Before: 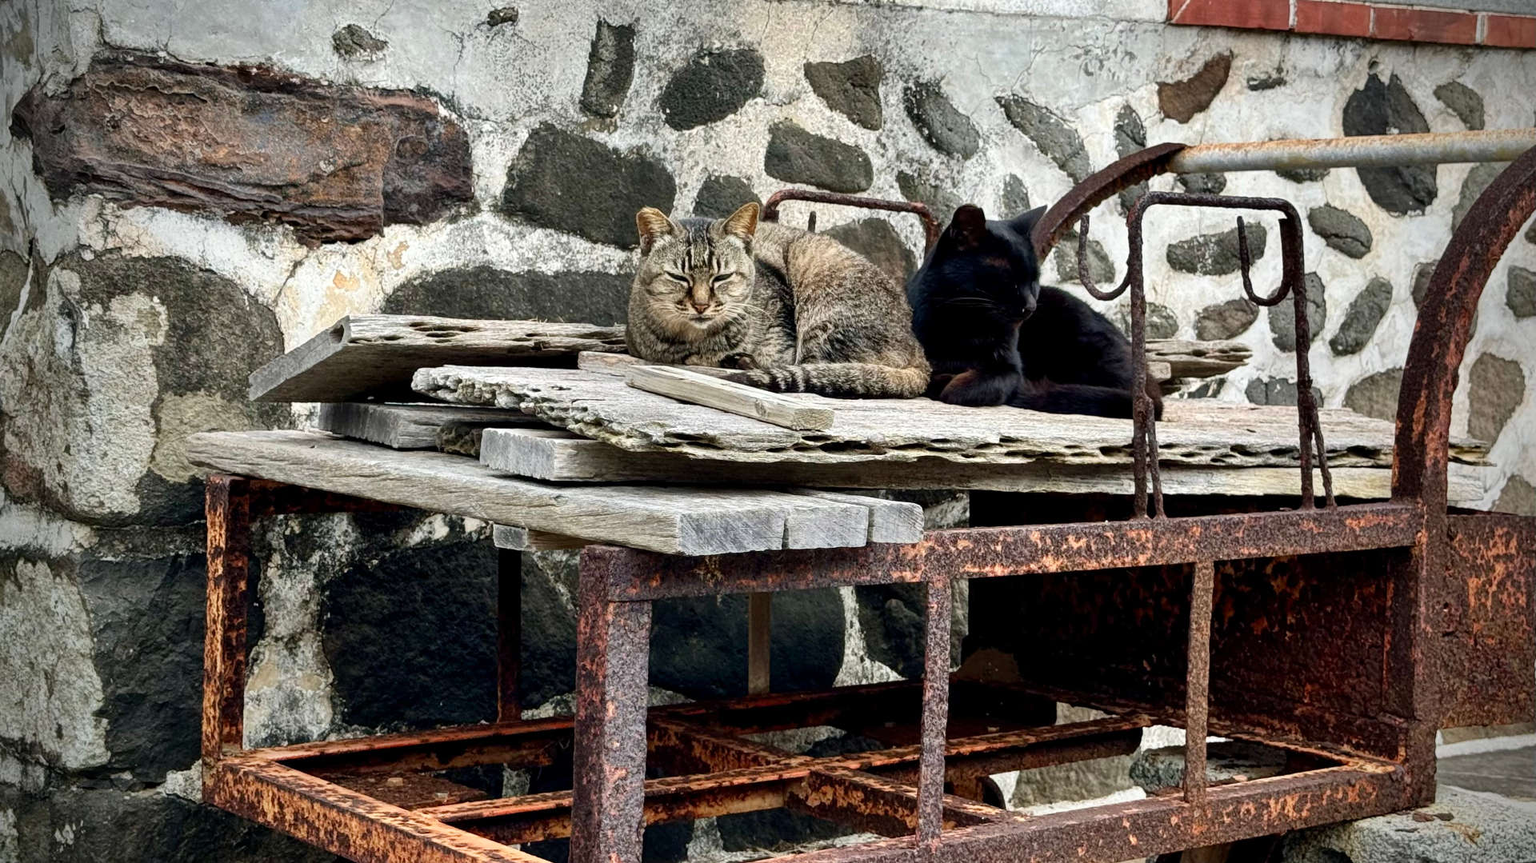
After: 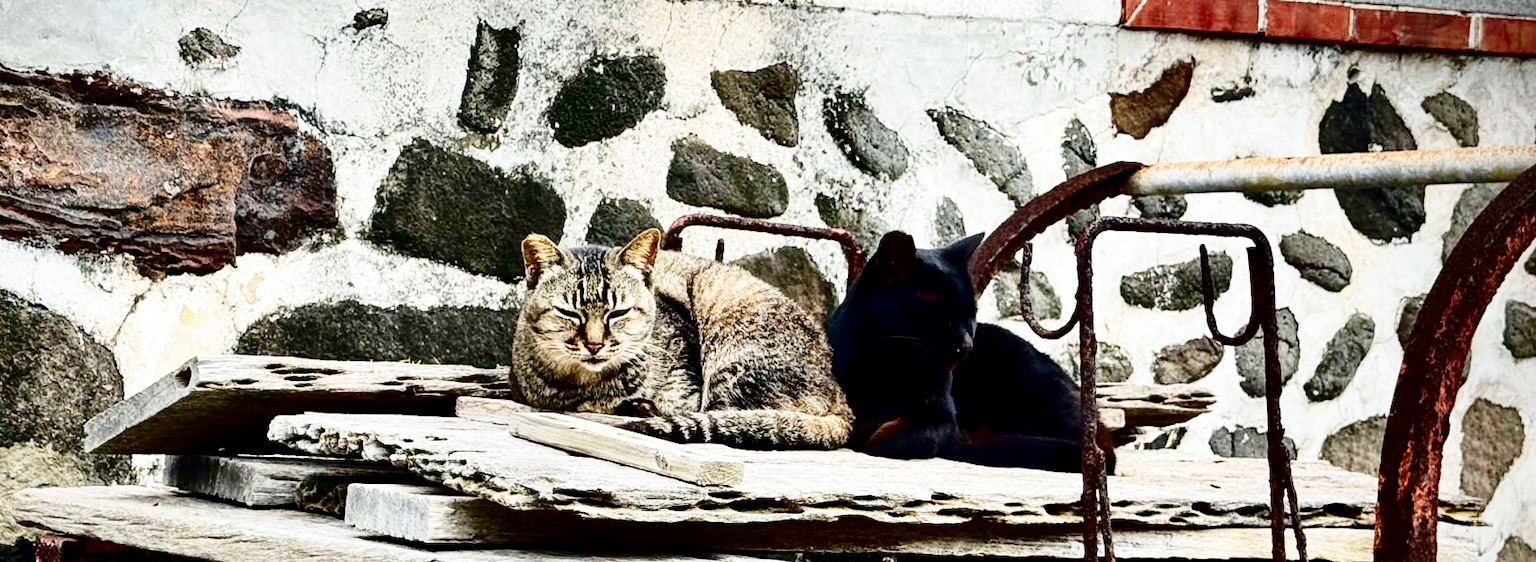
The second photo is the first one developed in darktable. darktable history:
base curve: curves: ch0 [(0, 0) (0.028, 0.03) (0.121, 0.232) (0.46, 0.748) (0.859, 0.968) (1, 1)], preserve colors none
tone equalizer: edges refinement/feathering 500, mask exposure compensation -1.57 EV, preserve details no
crop and rotate: left 11.39%, bottom 42.206%
contrast brightness saturation: contrast 0.239, brightness -0.241, saturation 0.136
